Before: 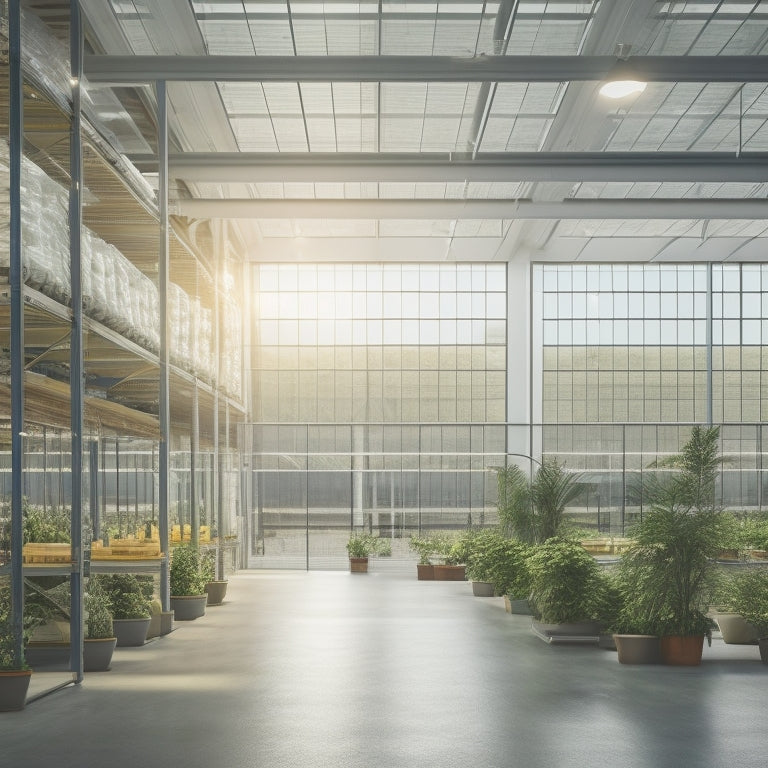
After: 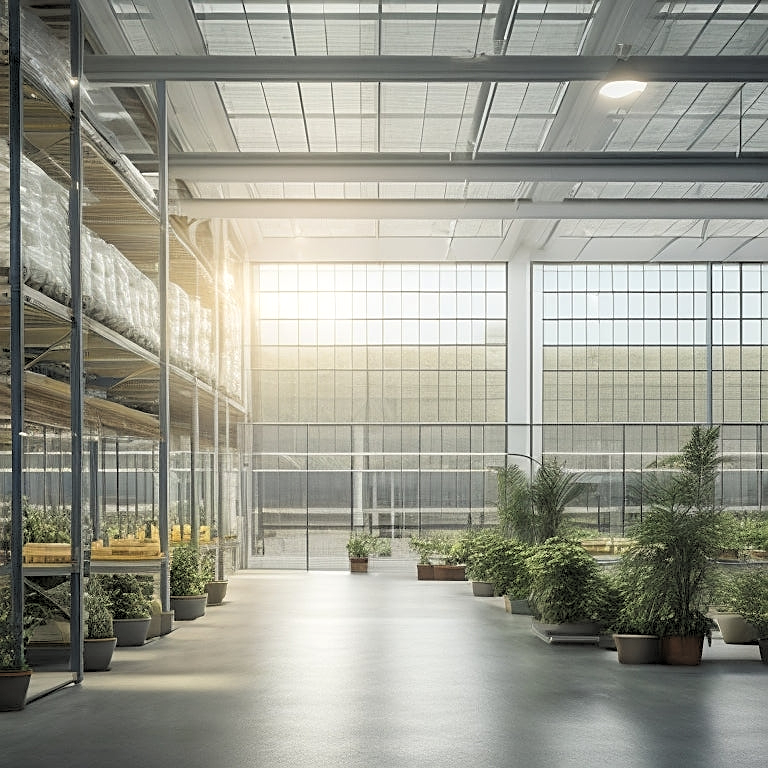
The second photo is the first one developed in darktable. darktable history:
sharpen: on, module defaults
rgb levels: levels [[0.034, 0.472, 0.904], [0, 0.5, 1], [0, 0.5, 1]]
